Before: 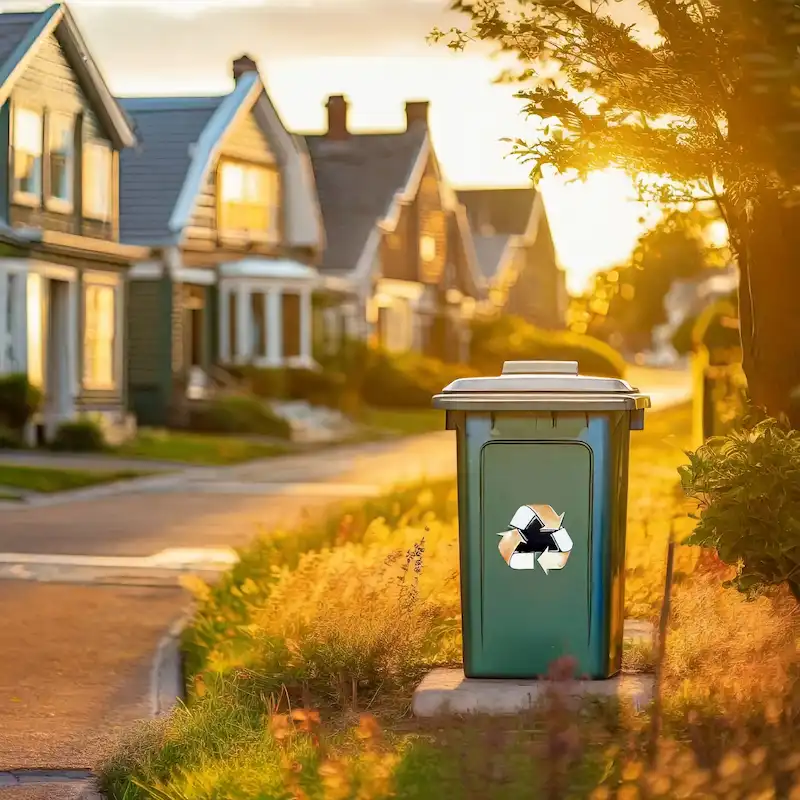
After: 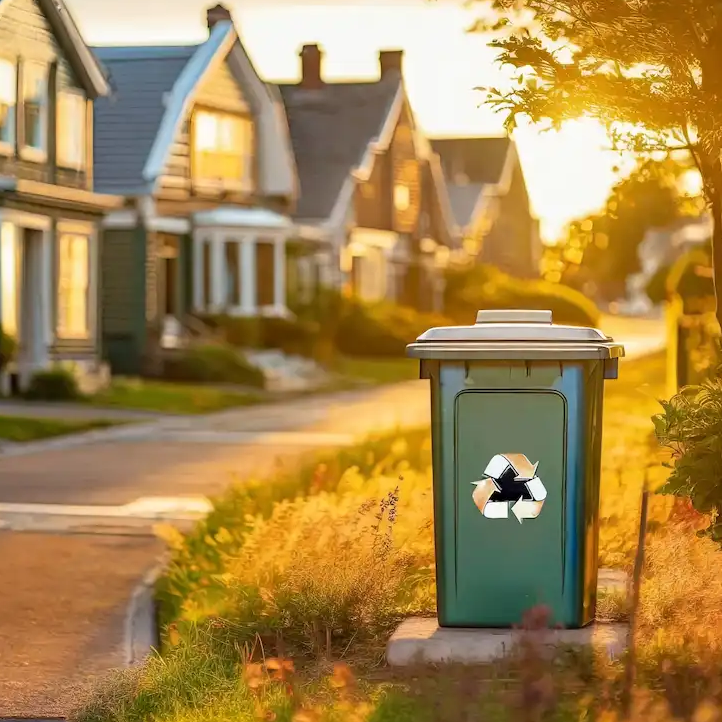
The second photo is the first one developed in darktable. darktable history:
crop: left 3.305%, top 6.436%, right 6.389%, bottom 3.258%
local contrast: mode bilateral grid, contrast 15, coarseness 36, detail 105%, midtone range 0.2
